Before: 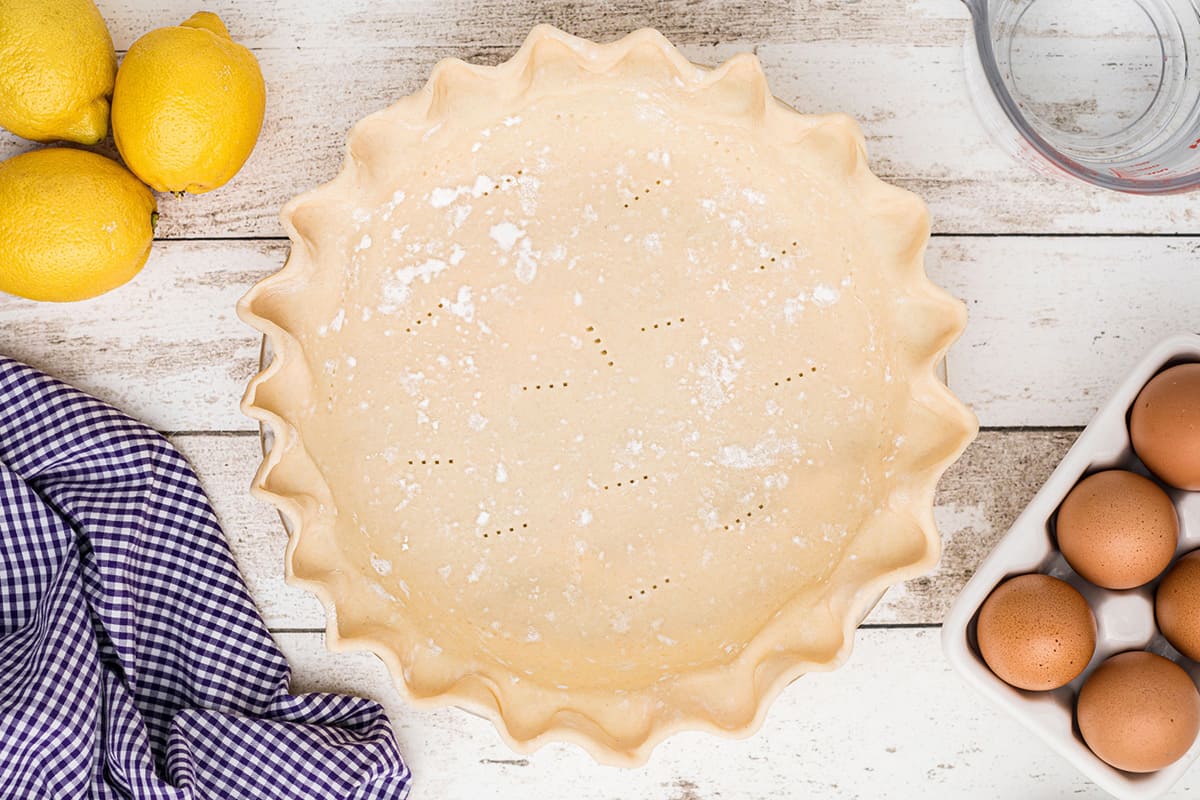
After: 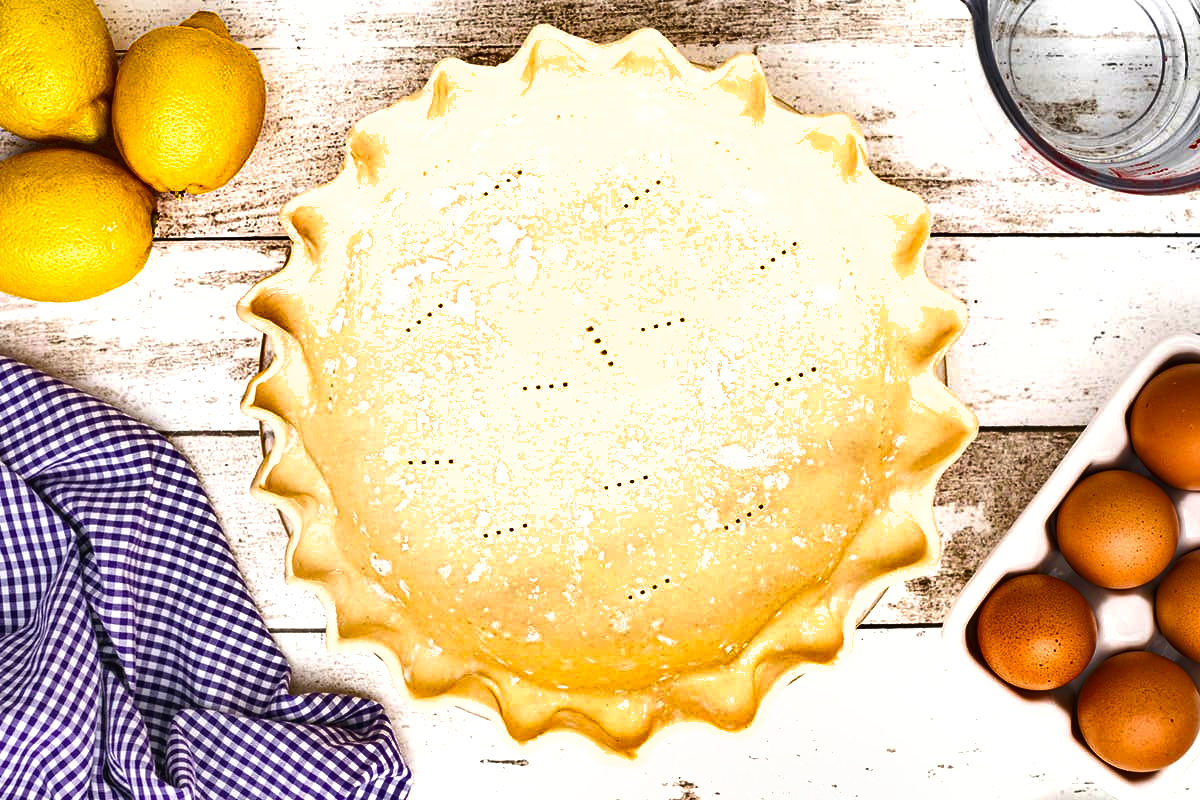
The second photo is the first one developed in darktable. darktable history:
exposure: black level correction -0.002, exposure 0.529 EV, compensate exposure bias true, compensate highlight preservation false
color balance rgb: power › hue 62.83°, perceptual saturation grading › global saturation 29.593%, global vibrance 20%
shadows and highlights: radius 115.78, shadows 42.63, highlights -62.32, soften with gaussian
